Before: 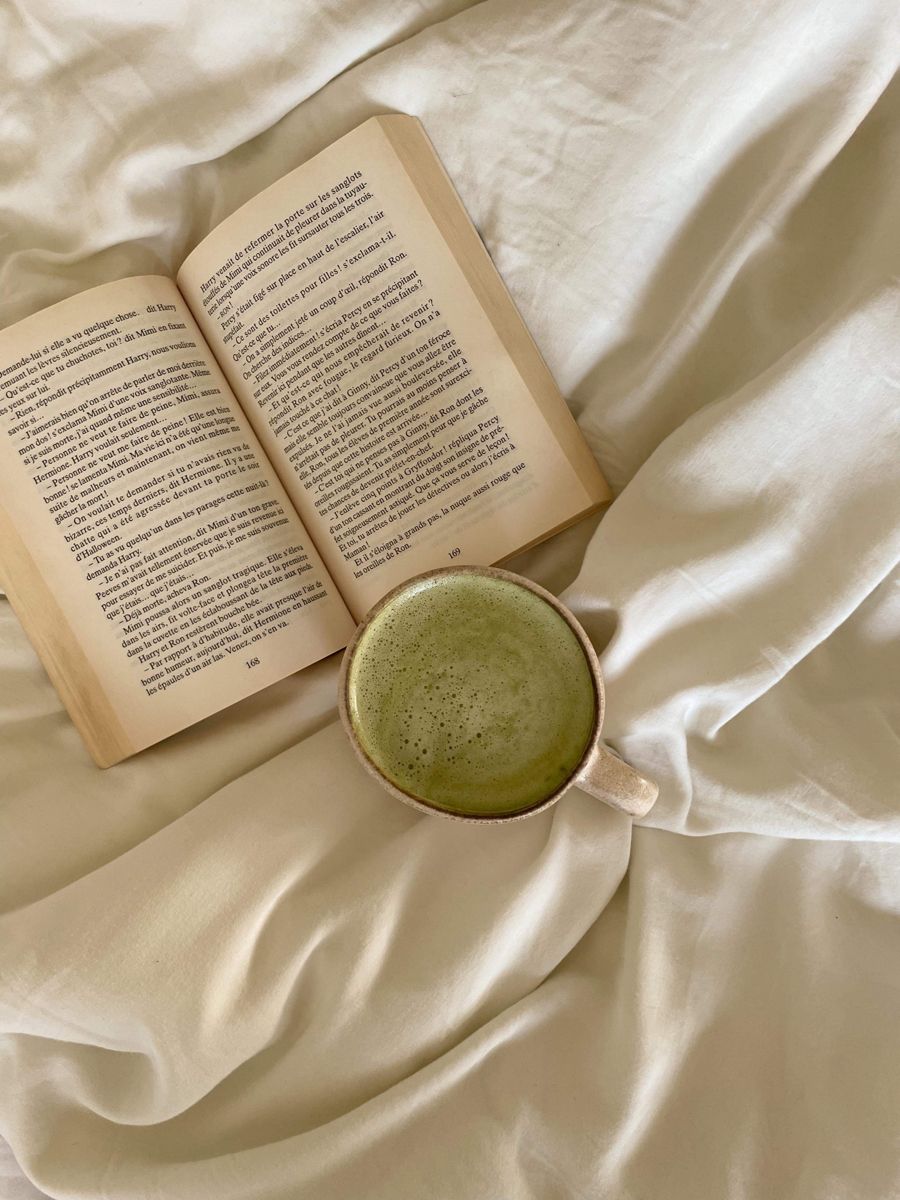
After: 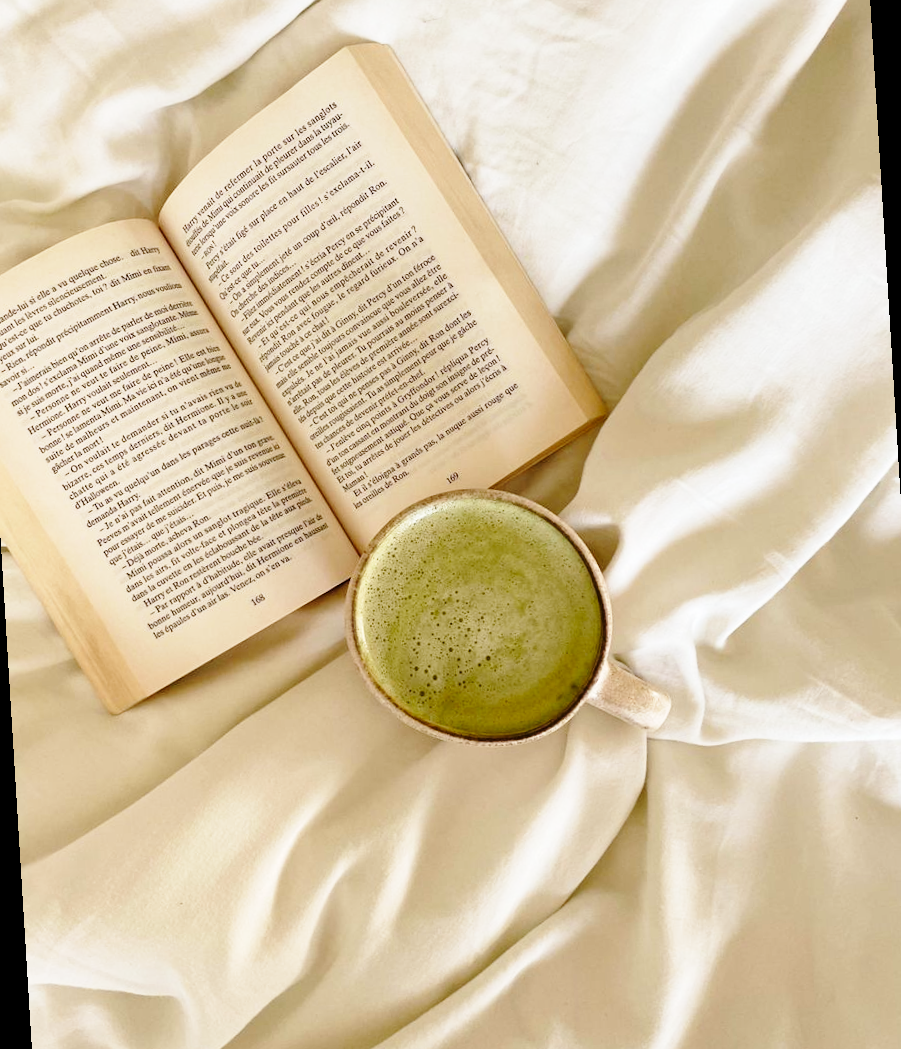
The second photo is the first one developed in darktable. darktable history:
rotate and perspective: rotation -3.52°, crop left 0.036, crop right 0.964, crop top 0.081, crop bottom 0.919
base curve: curves: ch0 [(0, 0) (0.028, 0.03) (0.121, 0.232) (0.46, 0.748) (0.859, 0.968) (1, 1)], preserve colors none
